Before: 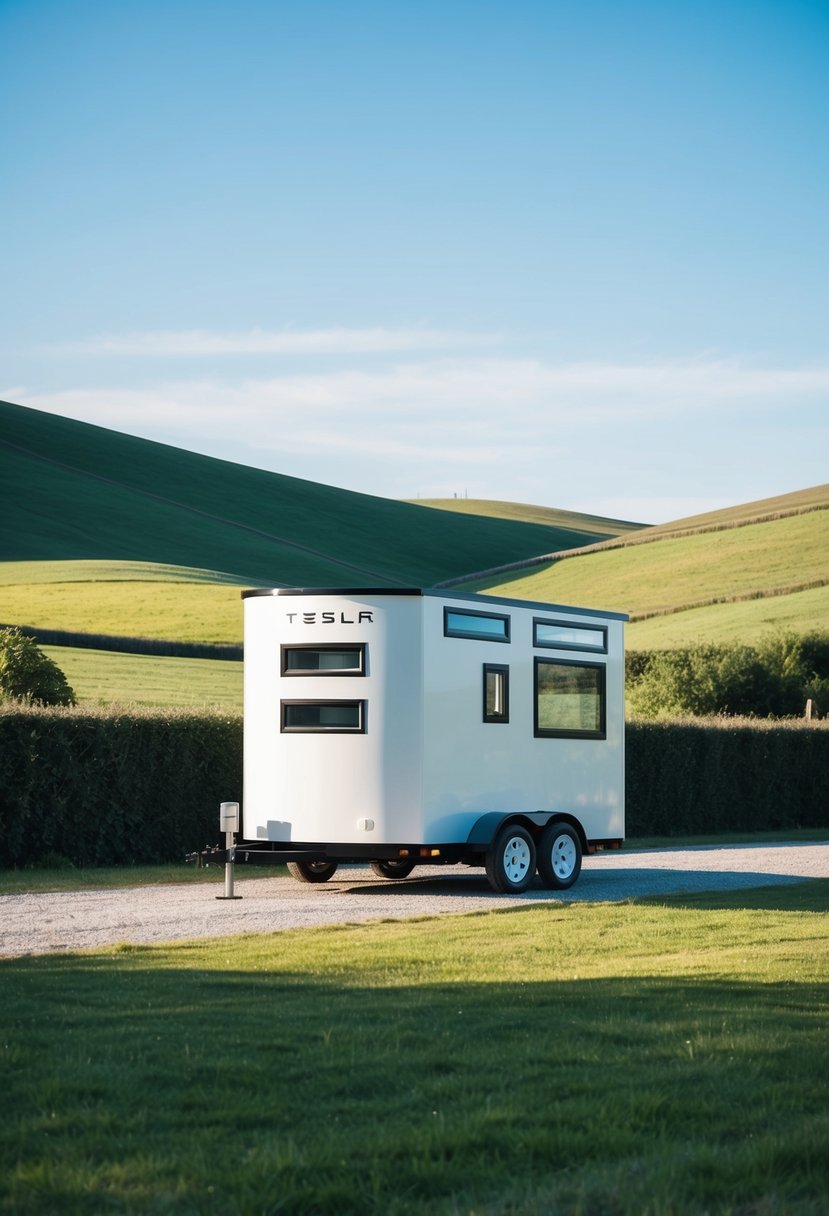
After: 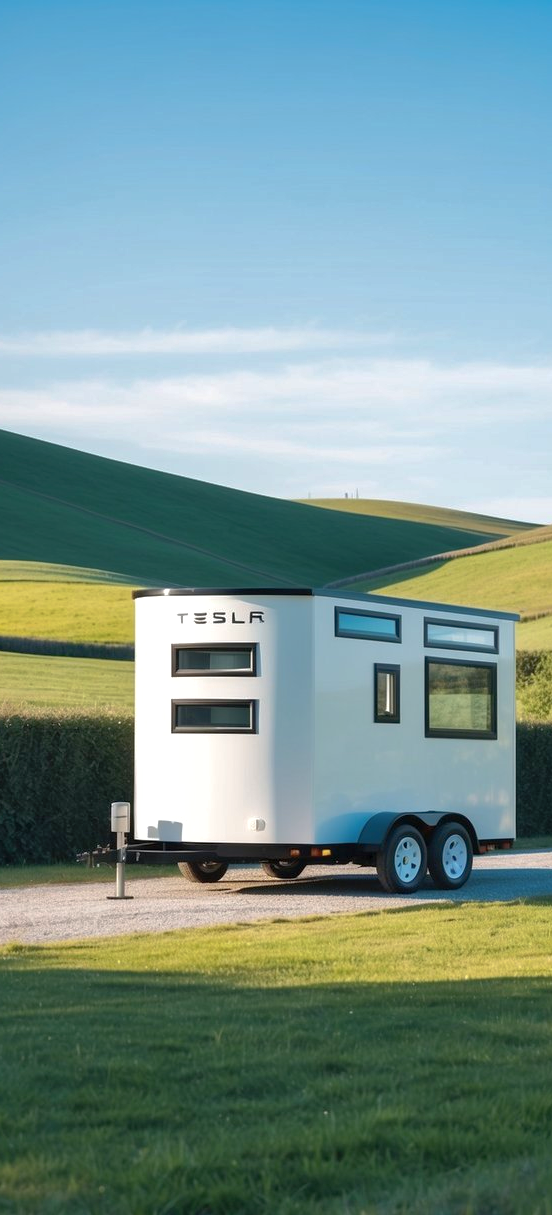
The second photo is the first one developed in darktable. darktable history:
exposure: exposure 0.2 EV, compensate highlight preservation false
crop and rotate: left 13.342%, right 19.991%
shadows and highlights: on, module defaults
